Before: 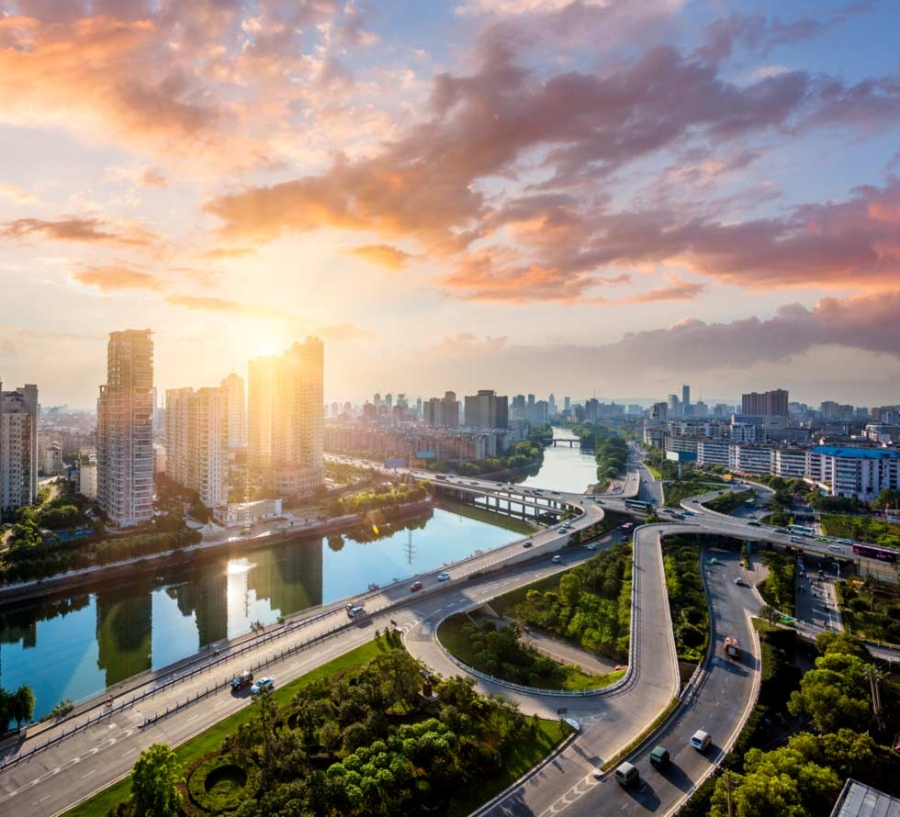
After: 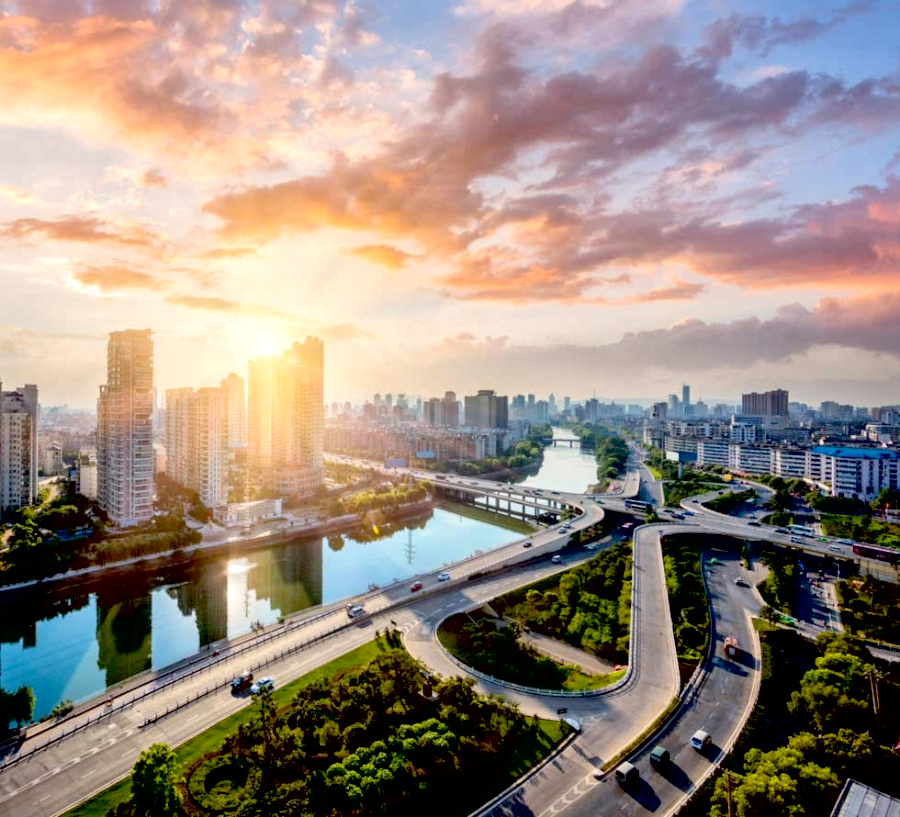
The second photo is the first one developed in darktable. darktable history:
global tonemap: drago (1, 100), detail 1
exposure: black level correction 0.025, exposure 0.182 EV, compensate highlight preservation false
